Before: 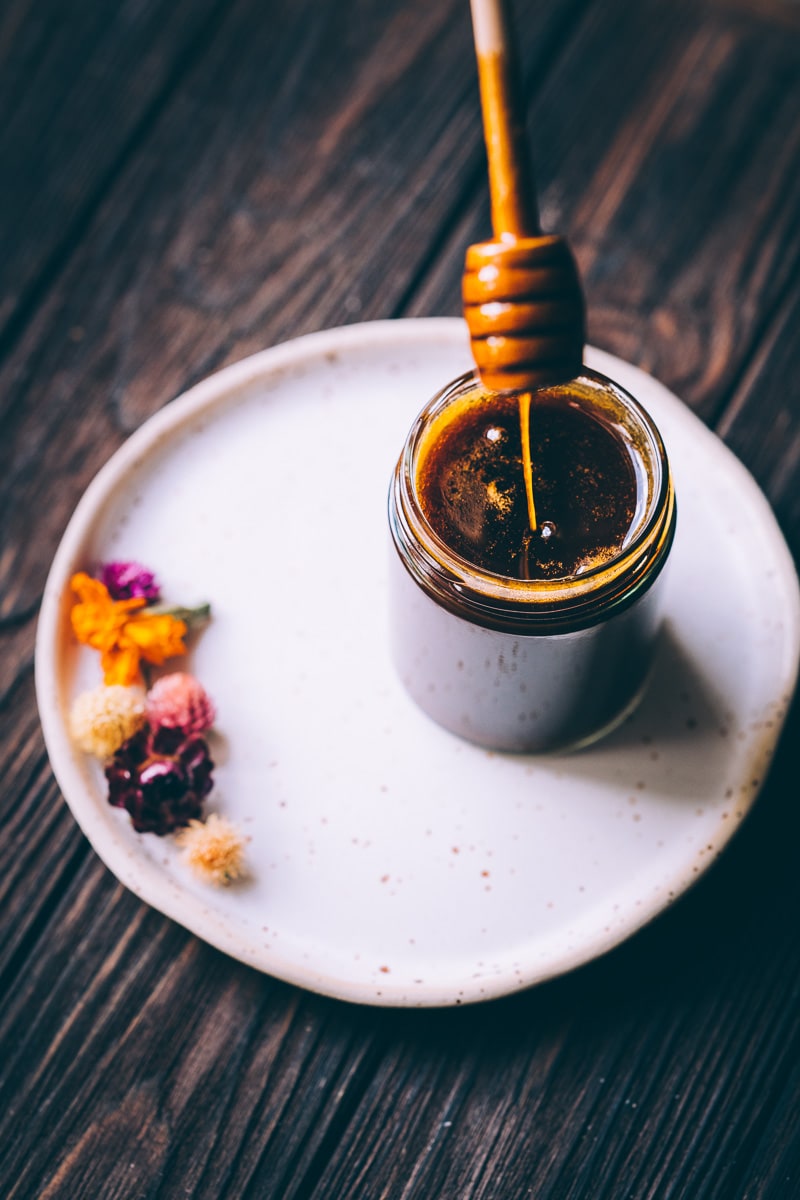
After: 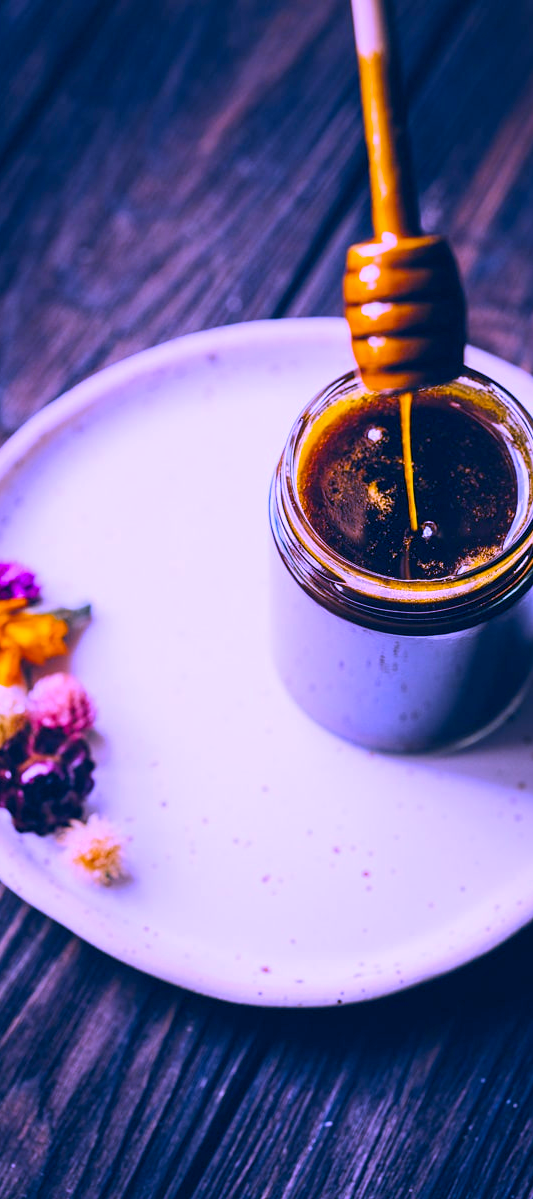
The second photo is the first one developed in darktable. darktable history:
crop and rotate: left 15.055%, right 18.278%
color balance rgb: shadows lift › chroma 2%, shadows lift › hue 217.2°, power › chroma 0.25%, power › hue 60°, highlights gain › chroma 1.5%, highlights gain › hue 309.6°, global offset › luminance -0.5%, perceptual saturation grading › global saturation 15%, global vibrance 20%
white balance: red 0.98, blue 1.61
